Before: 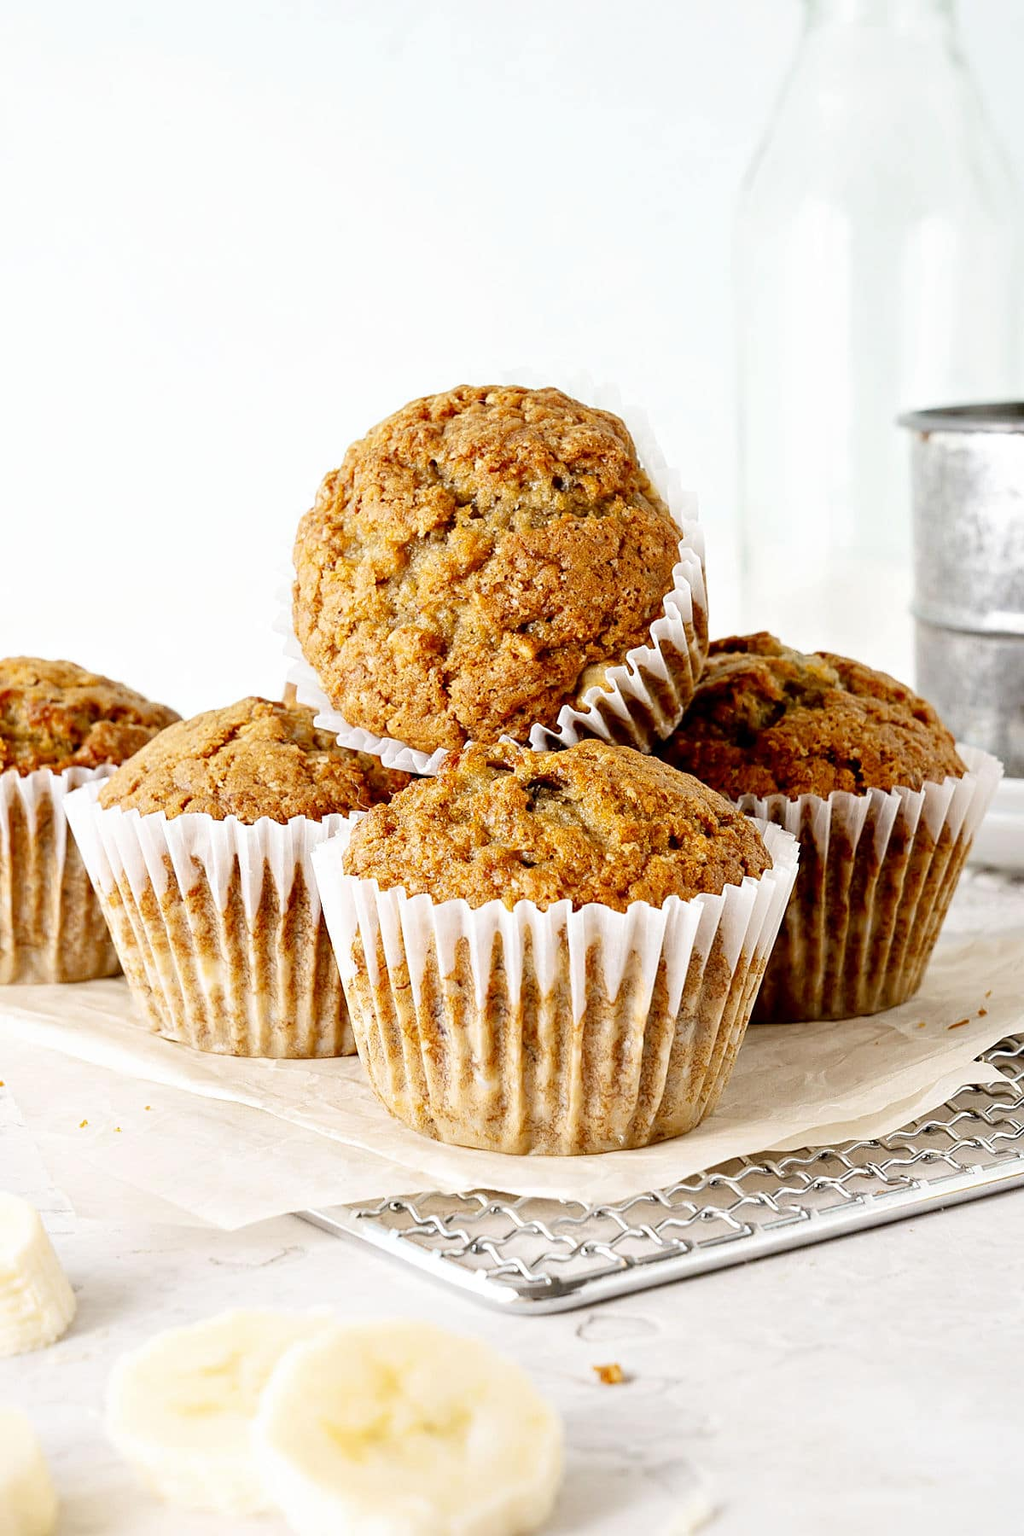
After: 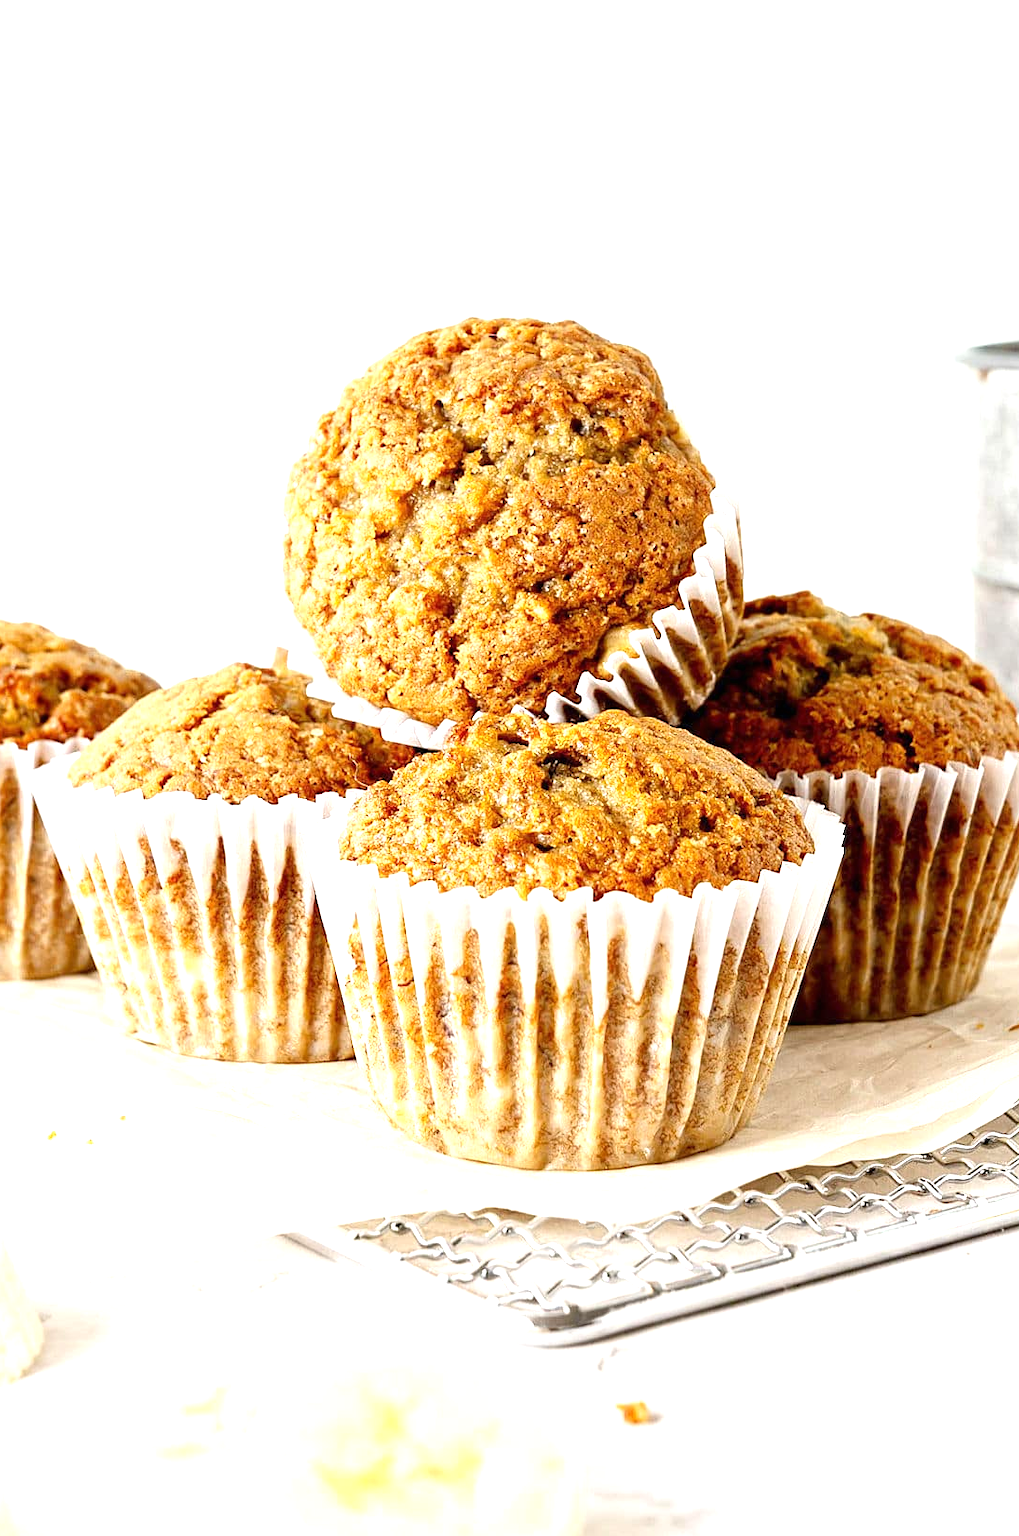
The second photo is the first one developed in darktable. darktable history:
crop: left 3.645%, top 6.432%, right 6.413%, bottom 3.225%
exposure: black level correction 0, exposure 0.703 EV, compensate exposure bias true, compensate highlight preservation false
